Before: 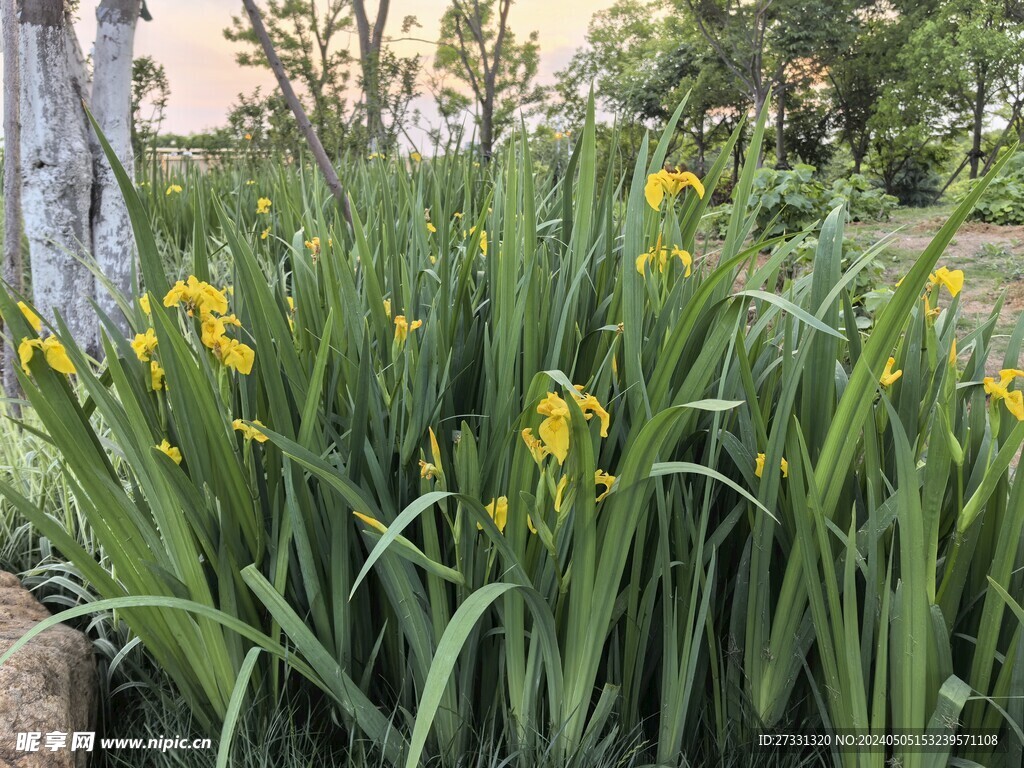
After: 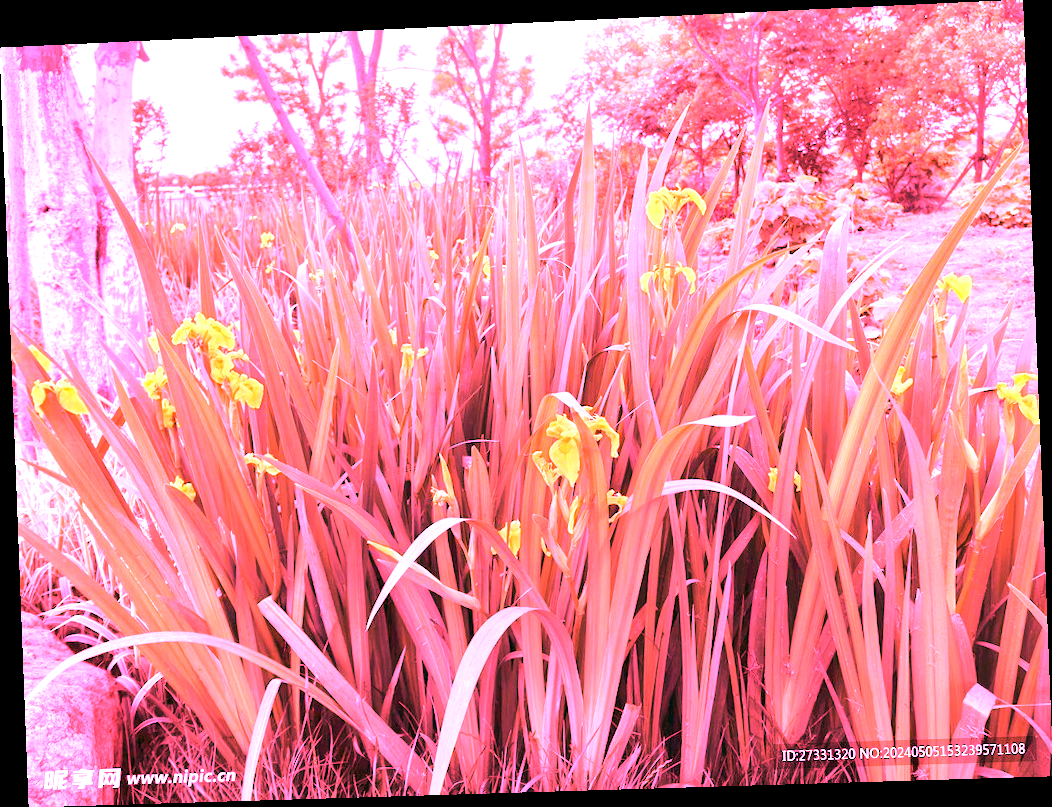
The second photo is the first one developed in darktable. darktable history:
exposure: exposure 0.766 EV, compensate highlight preservation false
white balance: red 4.26, blue 1.802
rotate and perspective: rotation -2.22°, lens shift (horizontal) -0.022, automatic cropping off
